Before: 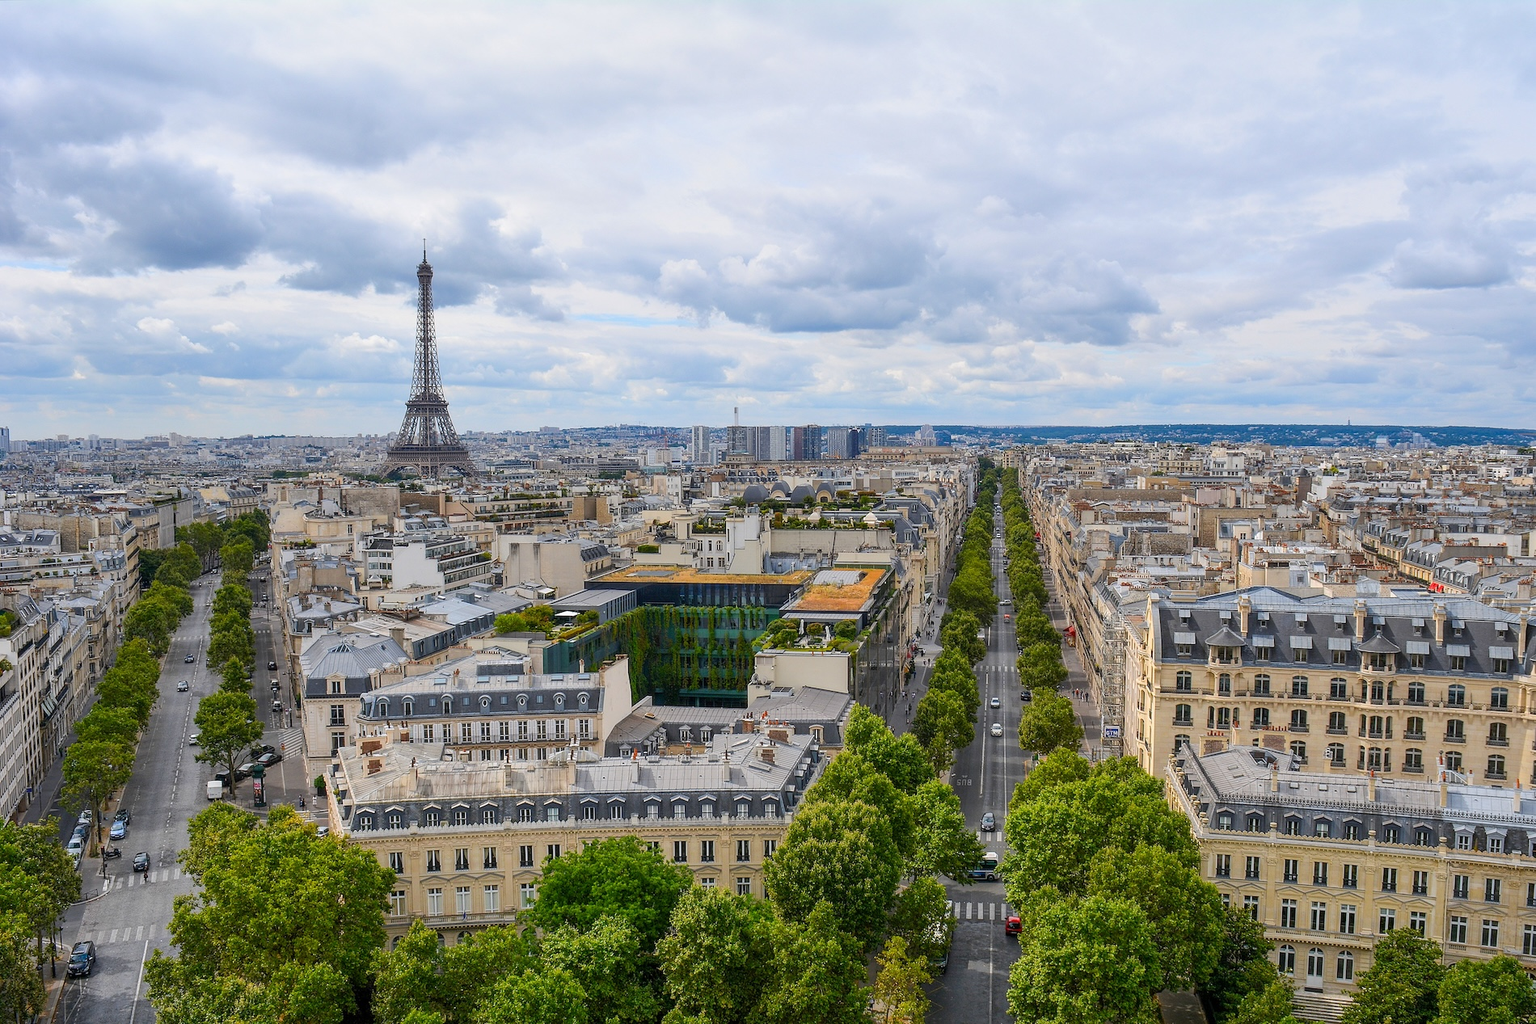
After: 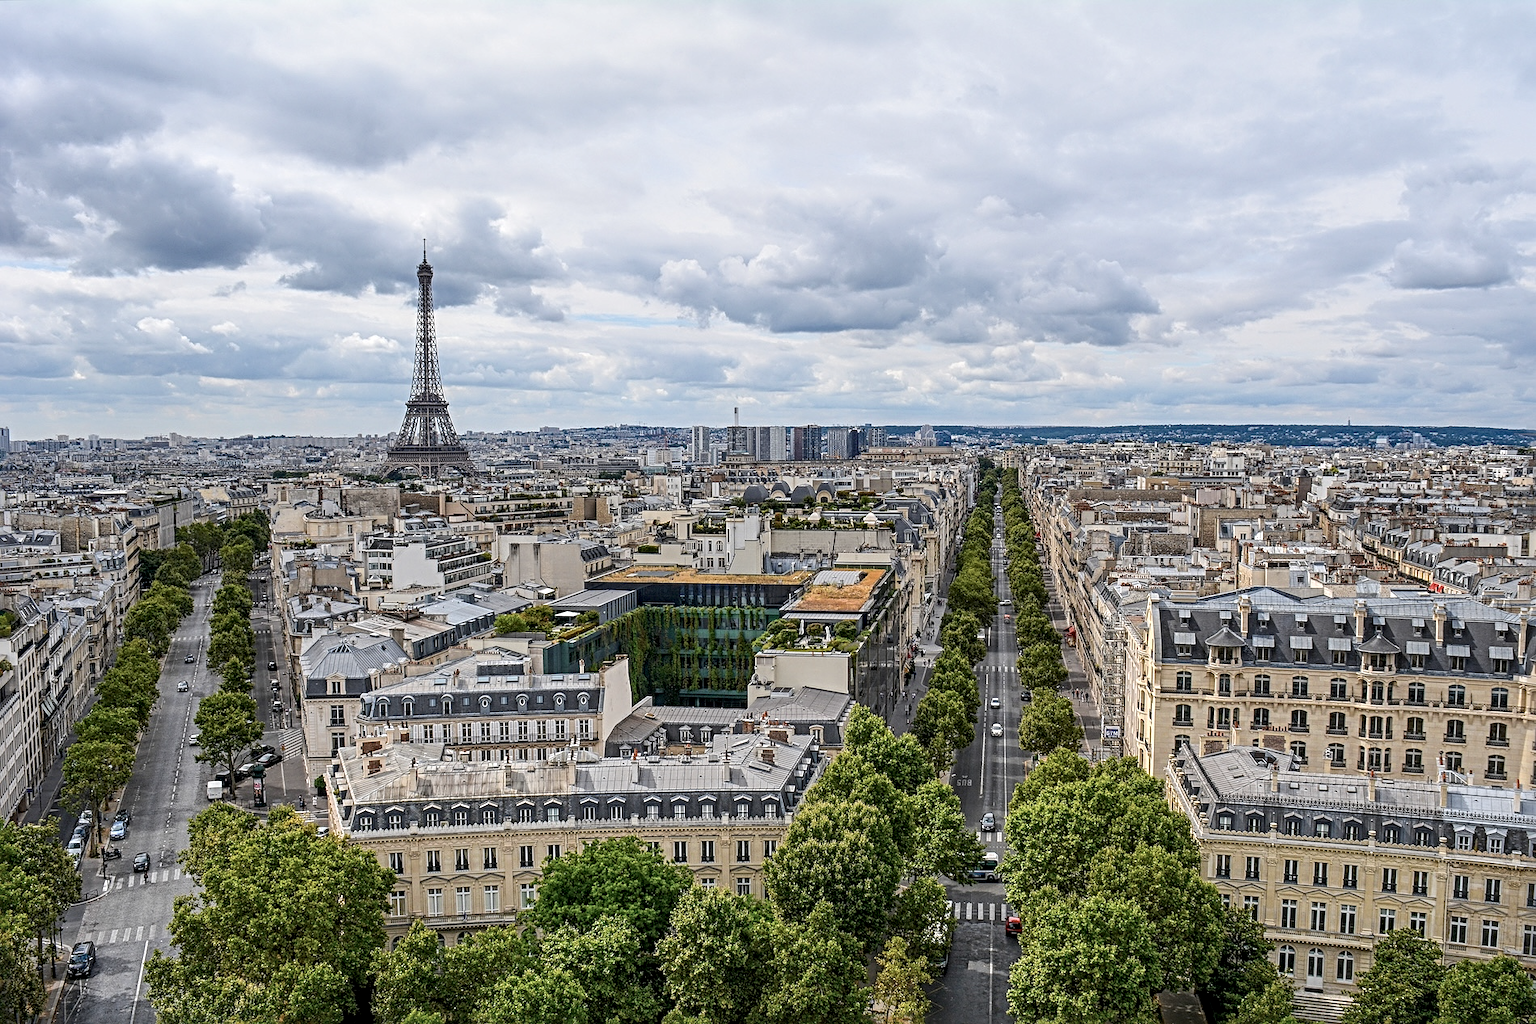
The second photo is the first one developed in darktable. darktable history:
local contrast: detail 130%
contrast brightness saturation: contrast 0.062, brightness -0.009, saturation -0.242
sharpen: radius 4.832
